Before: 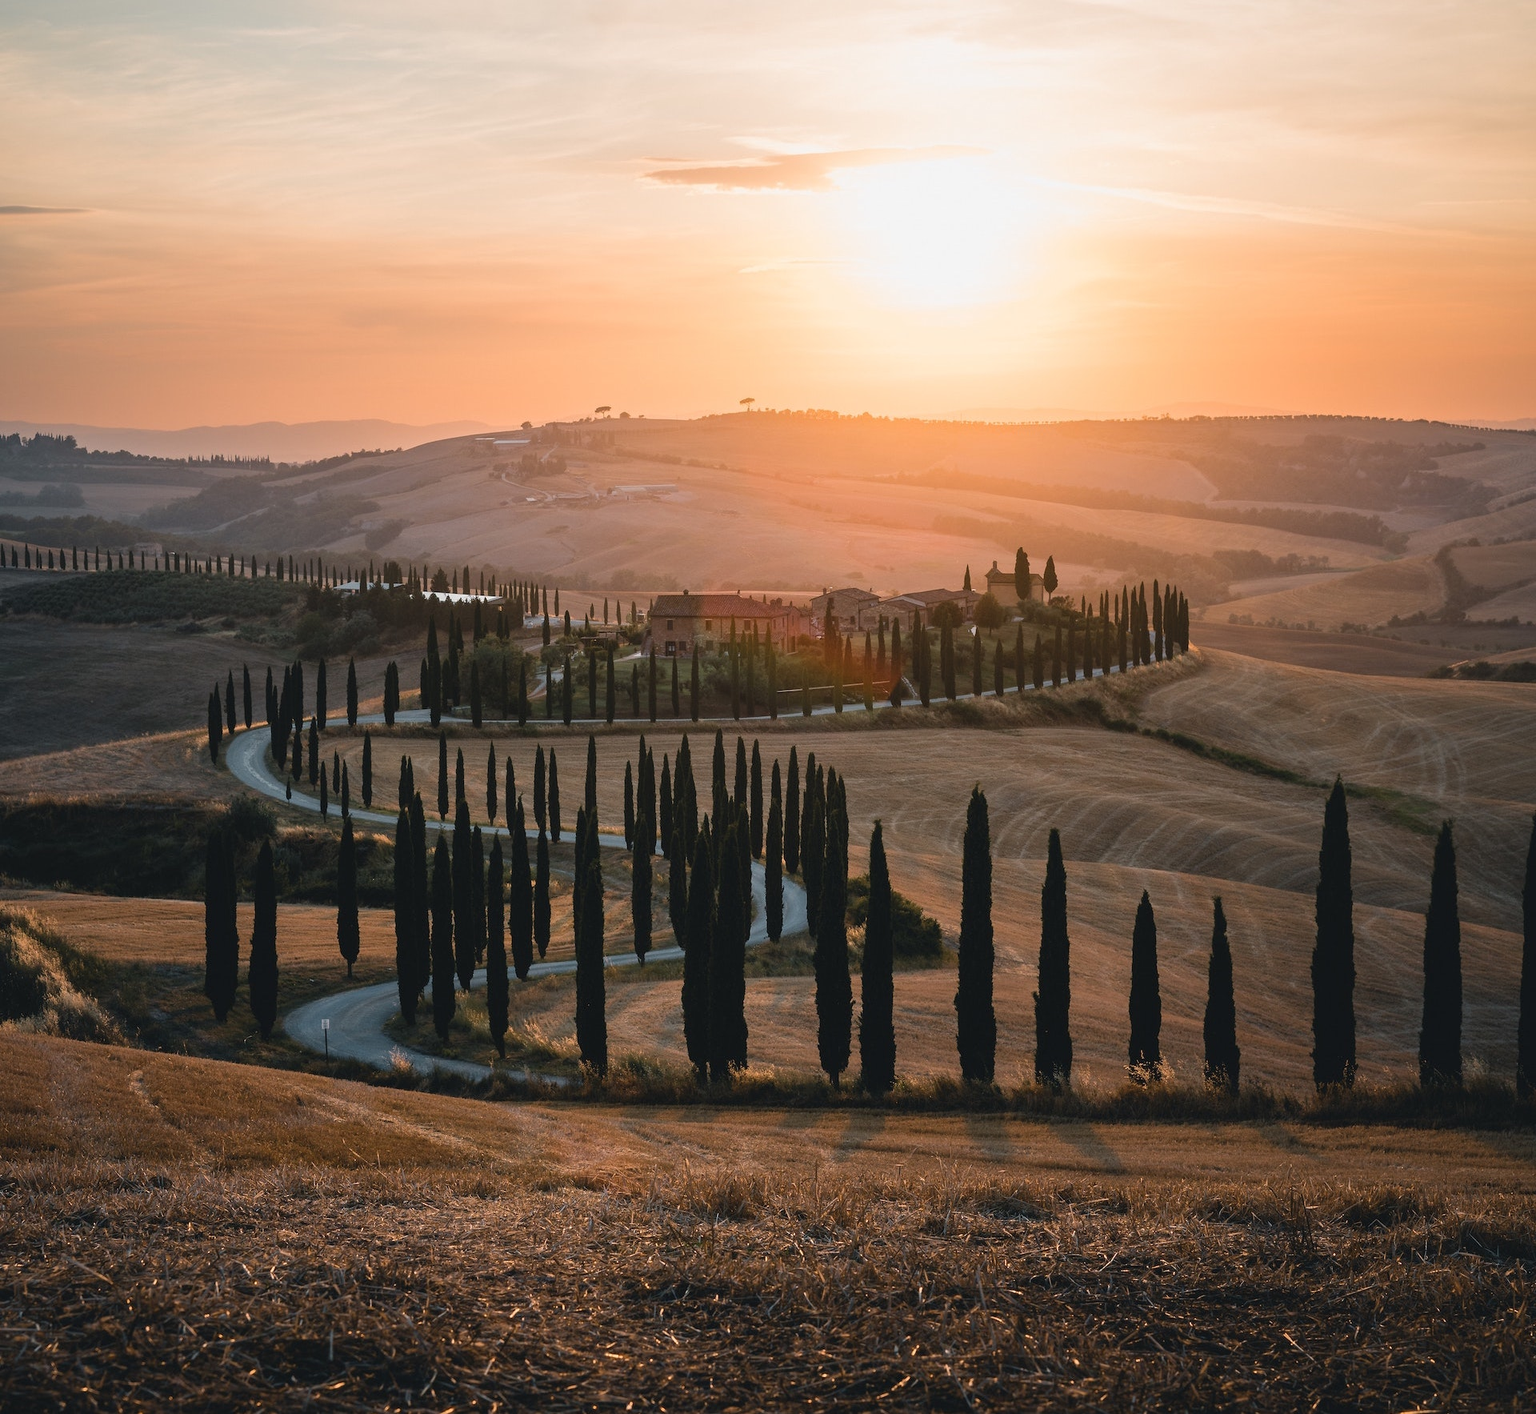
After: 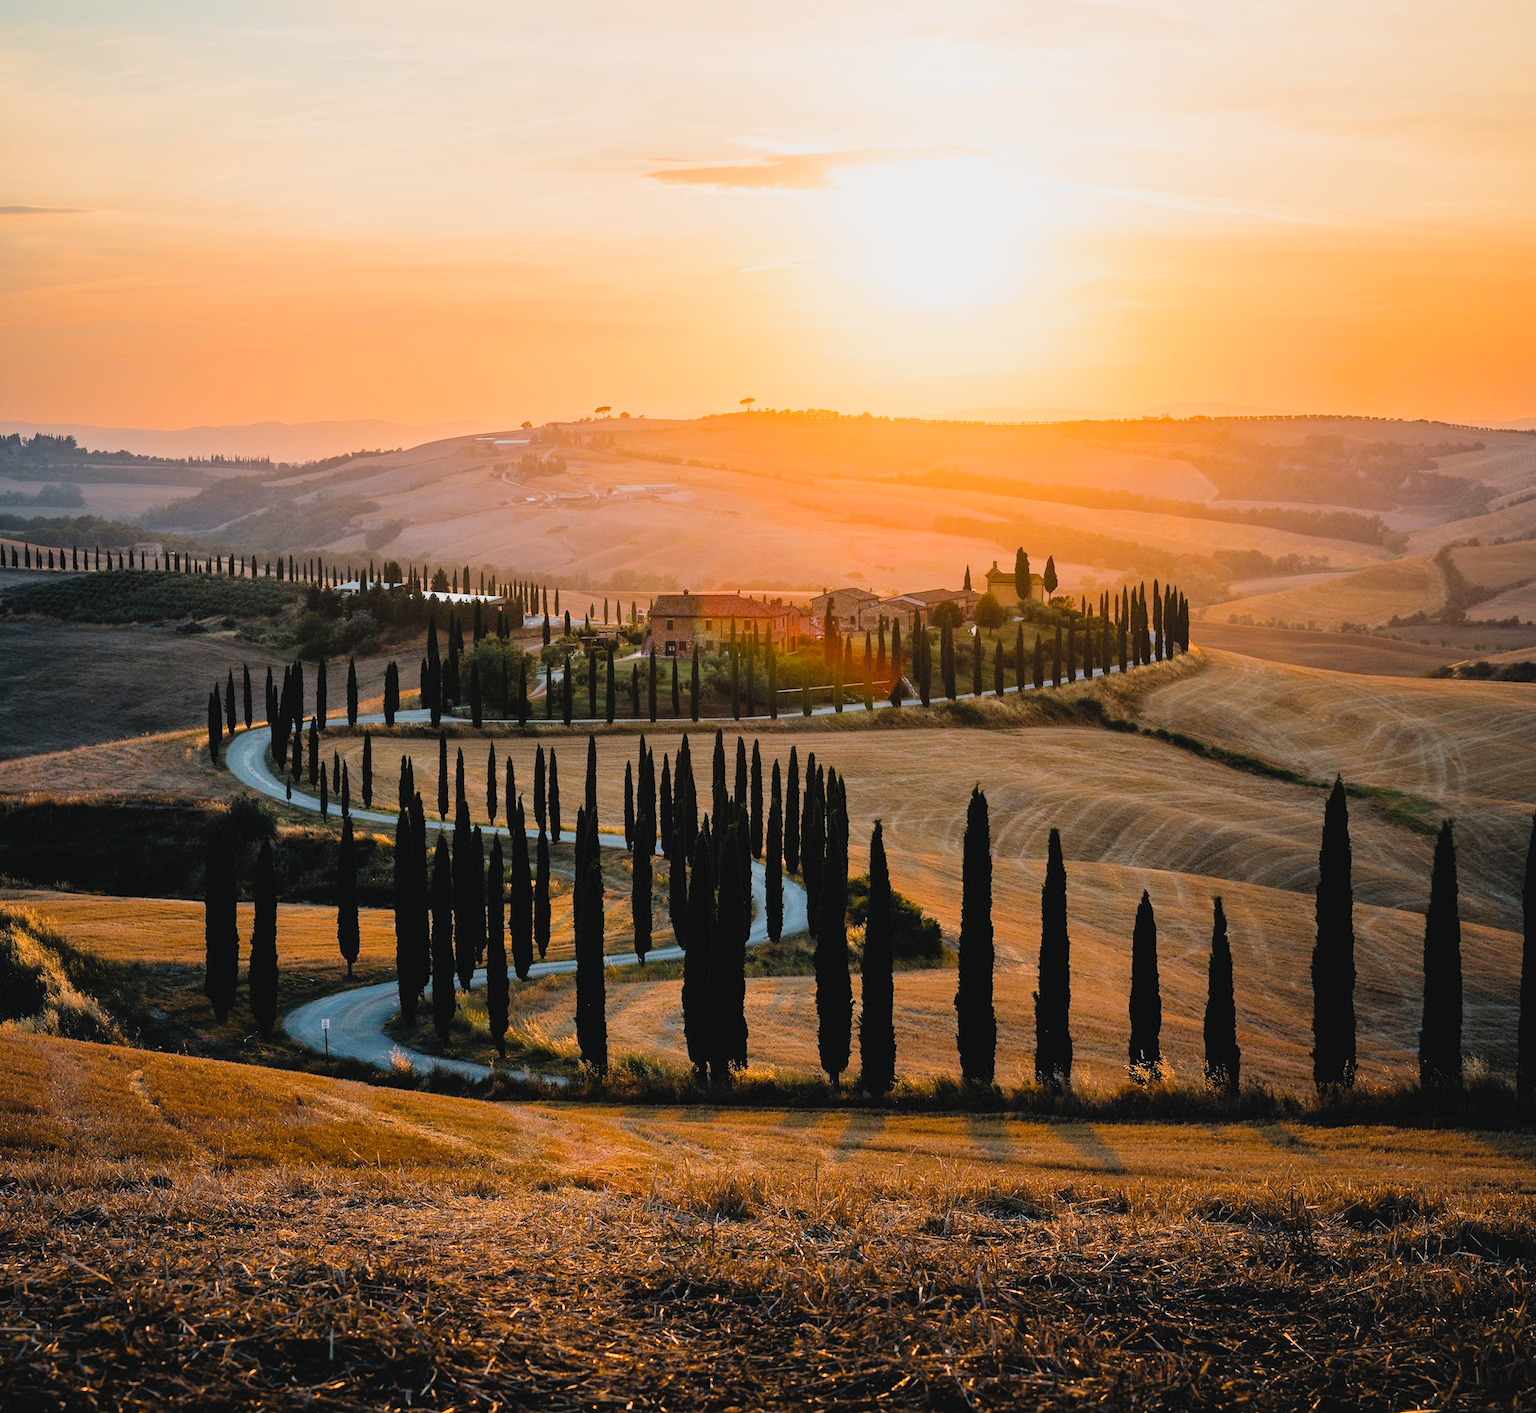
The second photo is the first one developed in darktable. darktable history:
color balance rgb: linear chroma grading › global chroma 0.252%, perceptual saturation grading › global saturation 31.011%, perceptual brilliance grading › global brilliance 10.562%, perceptual brilliance grading › shadows 15.025%, global vibrance 20%
tone curve: curves: ch0 [(0, 0.036) (0.119, 0.115) (0.466, 0.498) (0.715, 0.767) (0.817, 0.865) (1, 0.998)]; ch1 [(0, 0) (0.377, 0.424) (0.442, 0.491) (0.487, 0.498) (0.514, 0.512) (0.536, 0.577) (0.66, 0.724) (1, 1)]; ch2 [(0, 0) (0.38, 0.405) (0.463, 0.443) (0.492, 0.486) (0.526, 0.541) (0.578, 0.598) (1, 1)], preserve colors none
filmic rgb: black relative exposure -7.58 EV, white relative exposure 4.63 EV, target black luminance 0%, hardness 3.52, latitude 50.35%, contrast 1.035, highlights saturation mix 9.95%, shadows ↔ highlights balance -0.197%
